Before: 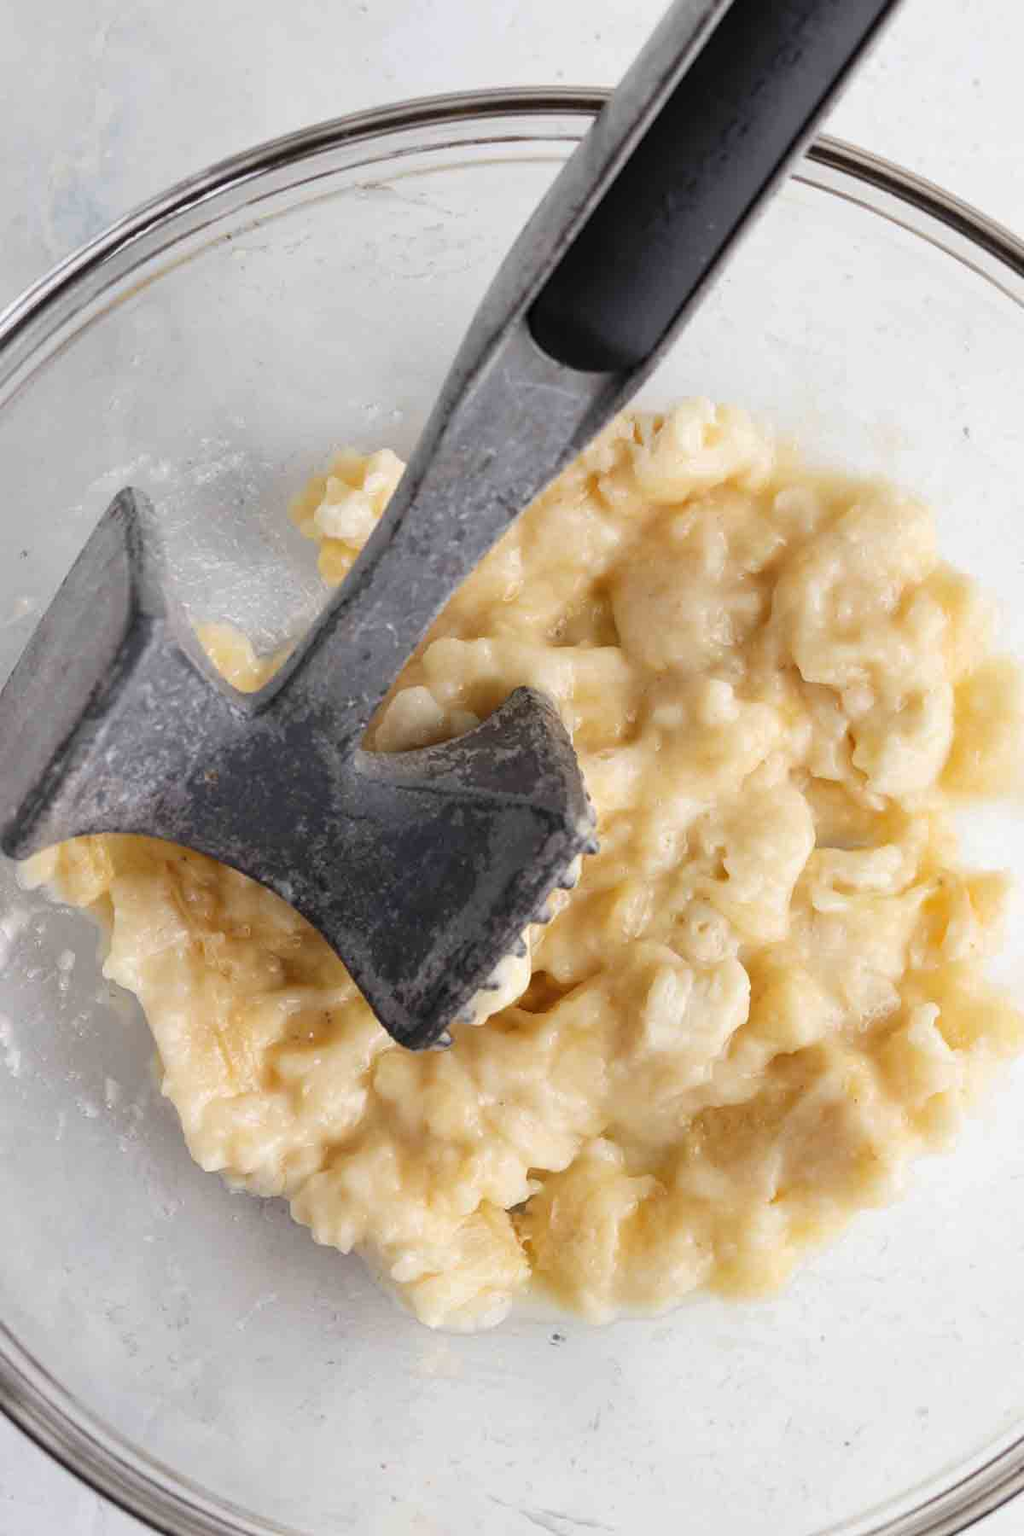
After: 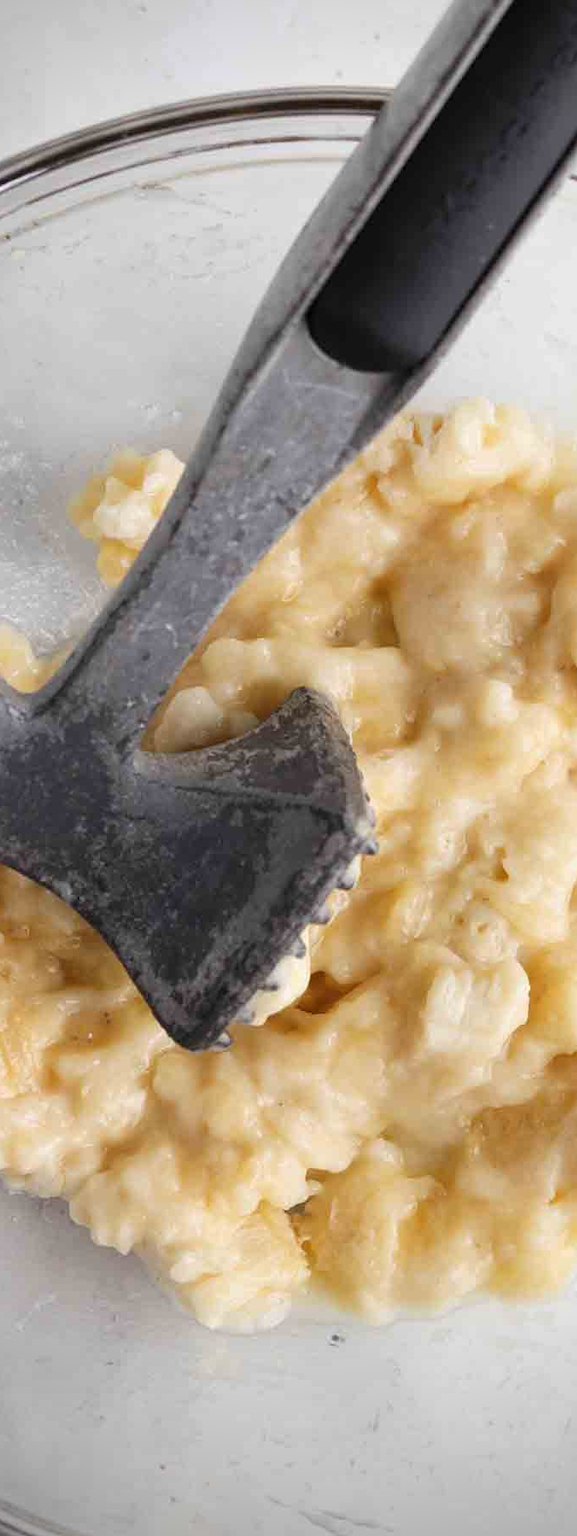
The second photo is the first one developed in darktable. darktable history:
crop: left 21.637%, right 21.978%, bottom 0.015%
vignetting: brightness -0.622, saturation -0.684, center (0.038, -0.097)
